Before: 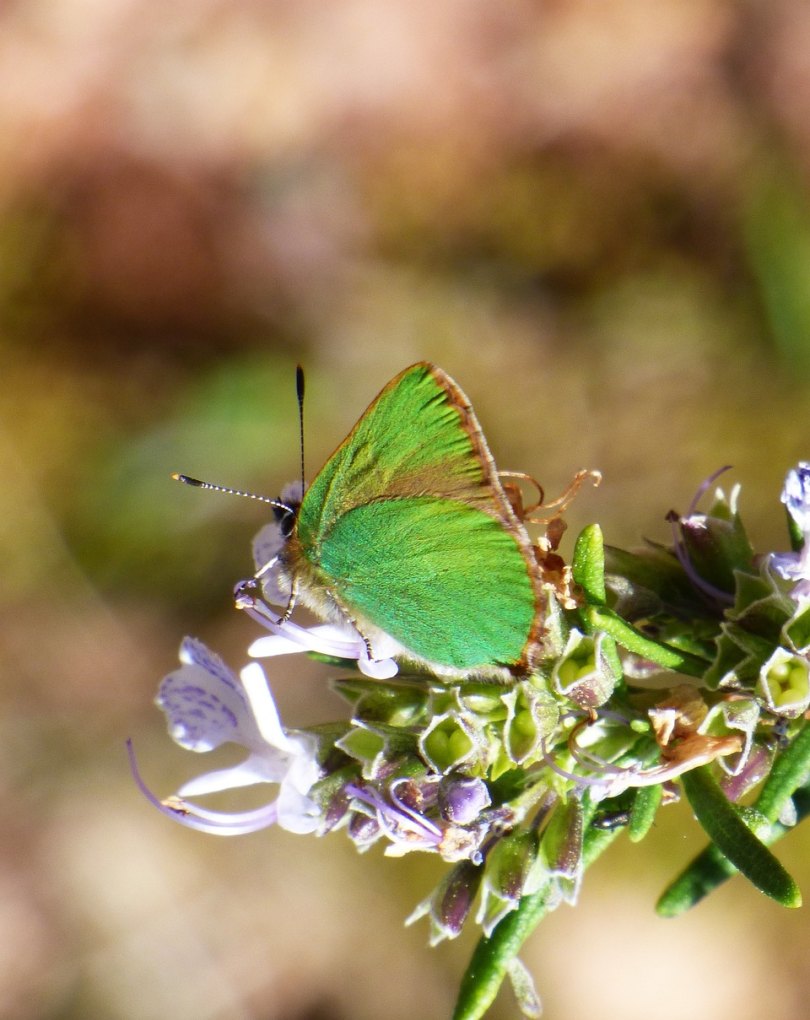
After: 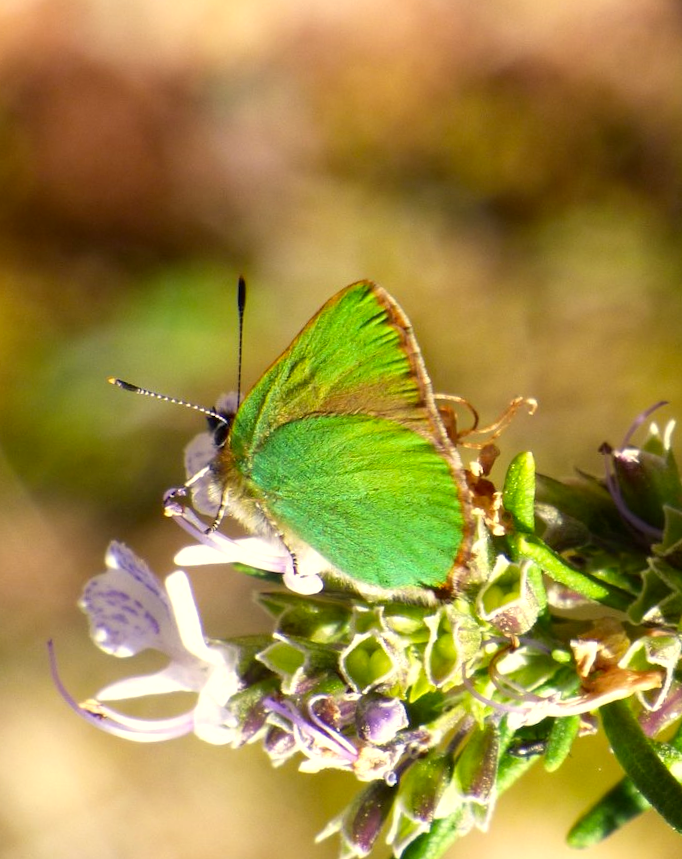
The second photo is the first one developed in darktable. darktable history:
color correction: highlights a* 1.39, highlights b* 17.83
crop and rotate: angle -3.27°, left 5.211%, top 5.211%, right 4.607%, bottom 4.607%
exposure: black level correction 0.001, exposure 0.3 EV, compensate highlight preservation false
